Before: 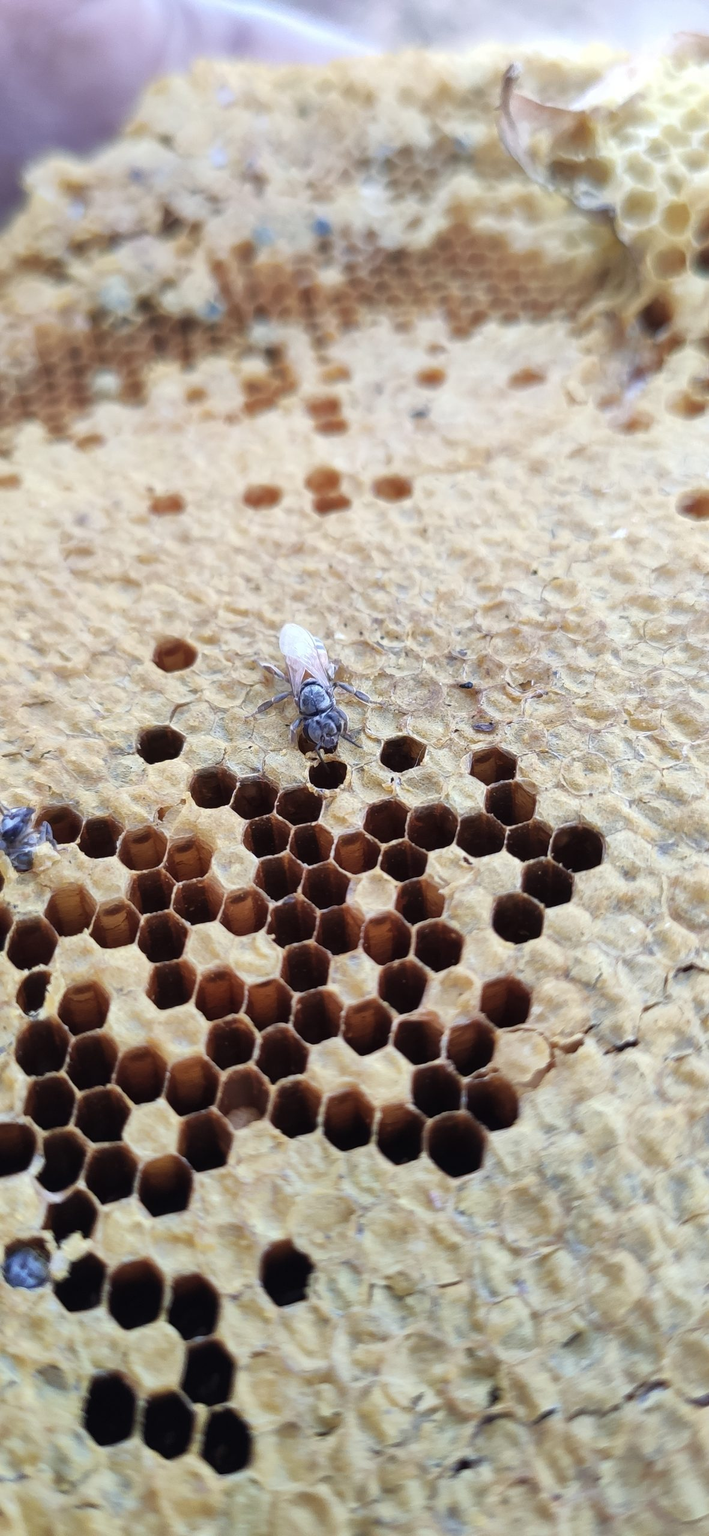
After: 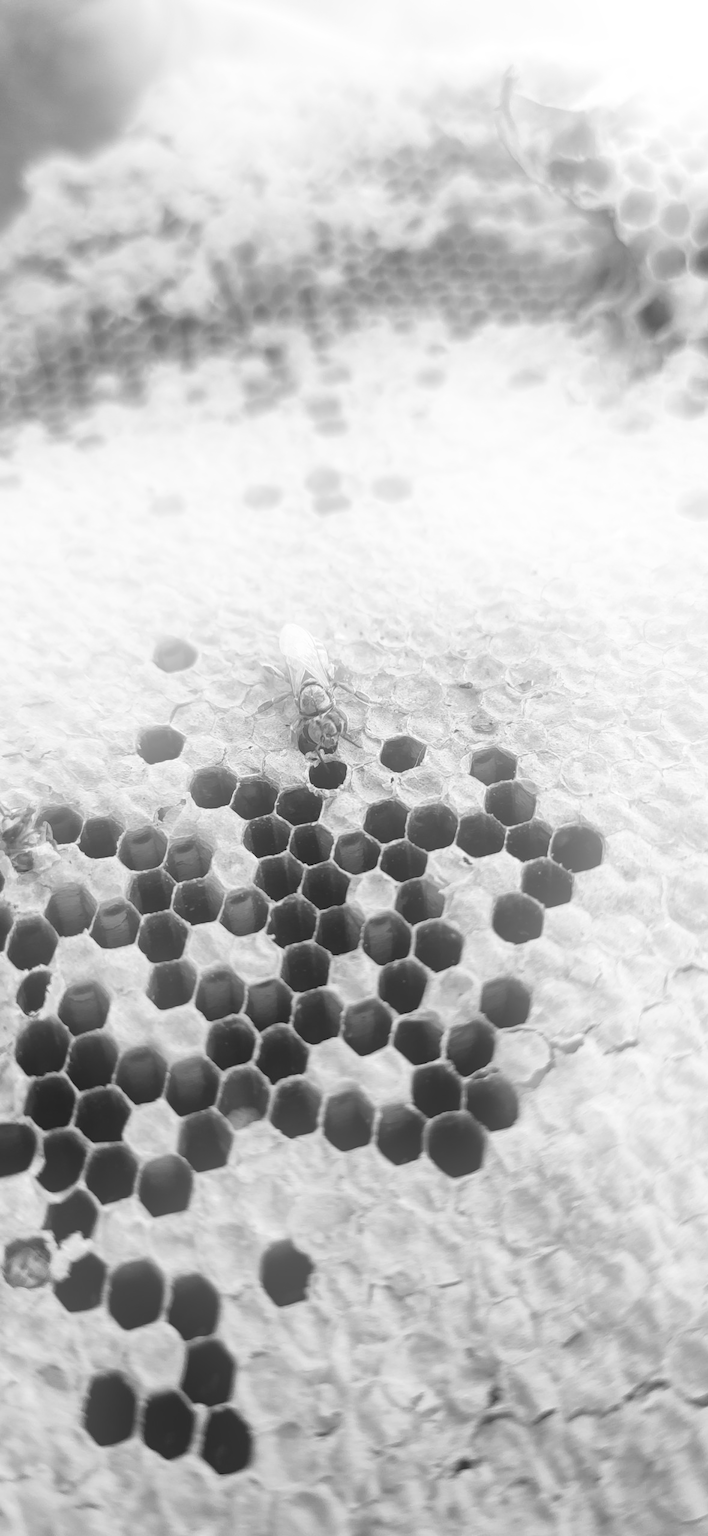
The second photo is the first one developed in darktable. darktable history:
bloom: threshold 82.5%, strength 16.25%
monochrome: a -3.63, b -0.465
